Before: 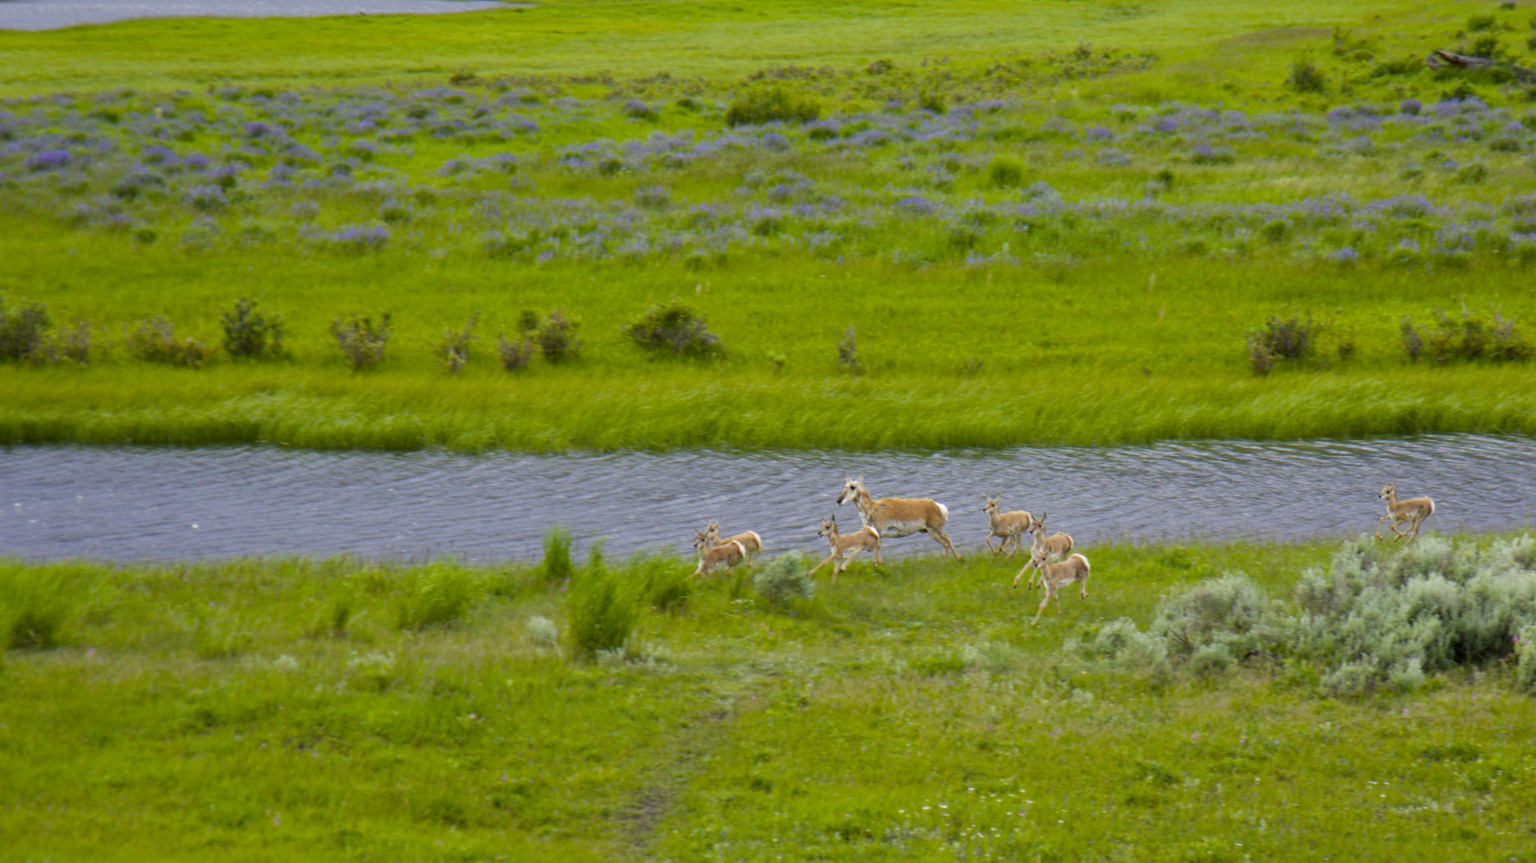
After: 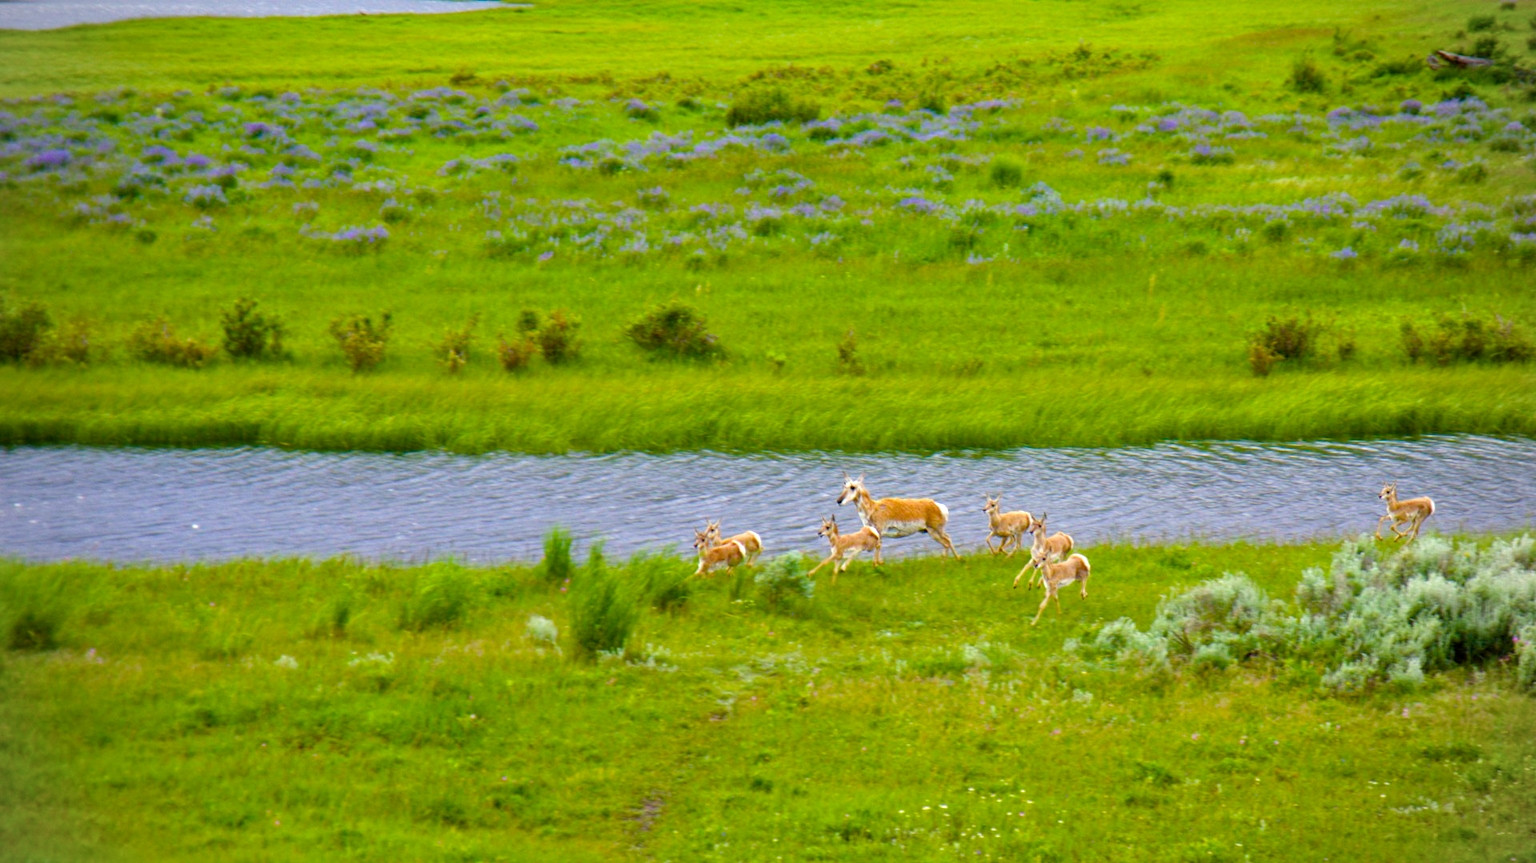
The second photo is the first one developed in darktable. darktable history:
vignetting: fall-off radius 63.6%
color balance rgb: linear chroma grading › shadows -2.2%, linear chroma grading › highlights -15%, linear chroma grading › global chroma -10%, linear chroma grading › mid-tones -10%, perceptual saturation grading › global saturation 45%, perceptual saturation grading › highlights -50%, perceptual saturation grading › shadows 30%, perceptual brilliance grading › global brilliance 18%, global vibrance 45%
